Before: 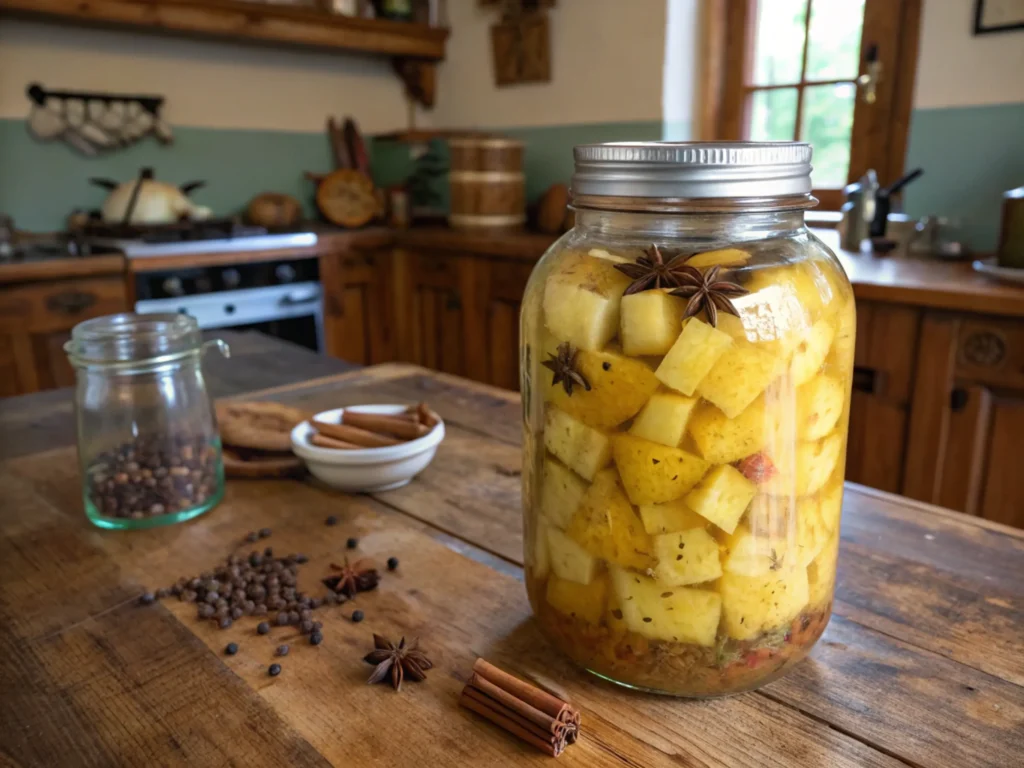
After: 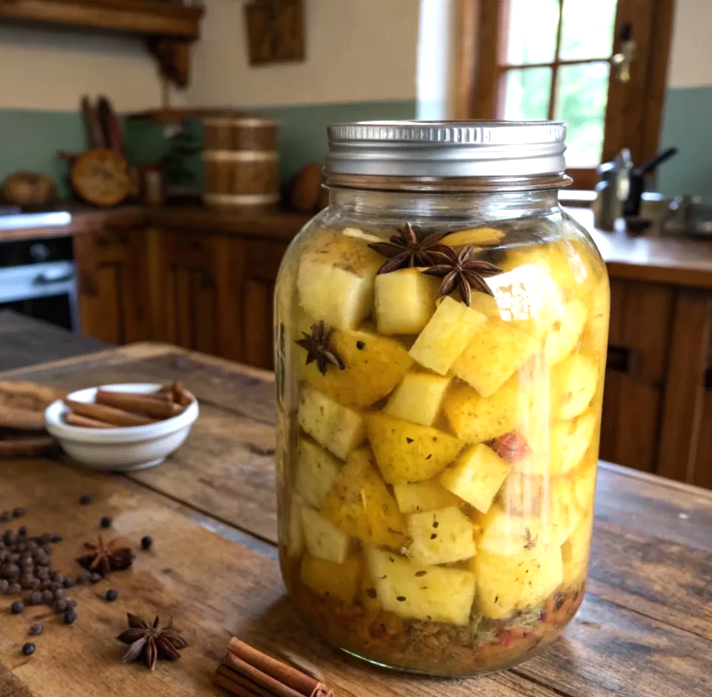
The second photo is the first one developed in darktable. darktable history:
crop and rotate: left 24.034%, top 2.838%, right 6.406%, bottom 6.299%
tone equalizer: -8 EV -0.417 EV, -7 EV -0.389 EV, -6 EV -0.333 EV, -5 EV -0.222 EV, -3 EV 0.222 EV, -2 EV 0.333 EV, -1 EV 0.389 EV, +0 EV 0.417 EV, edges refinement/feathering 500, mask exposure compensation -1.57 EV, preserve details no
